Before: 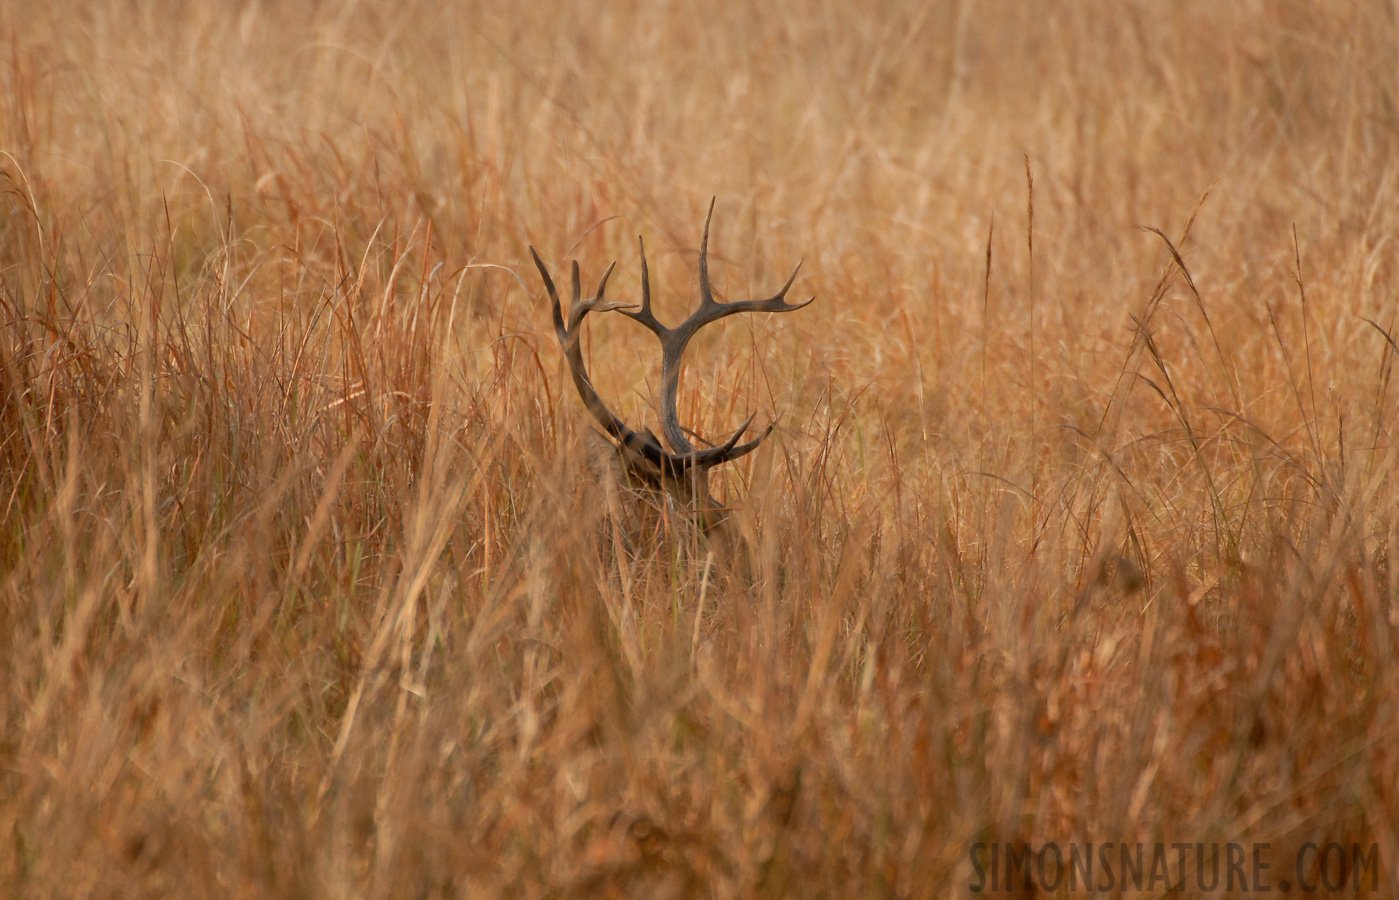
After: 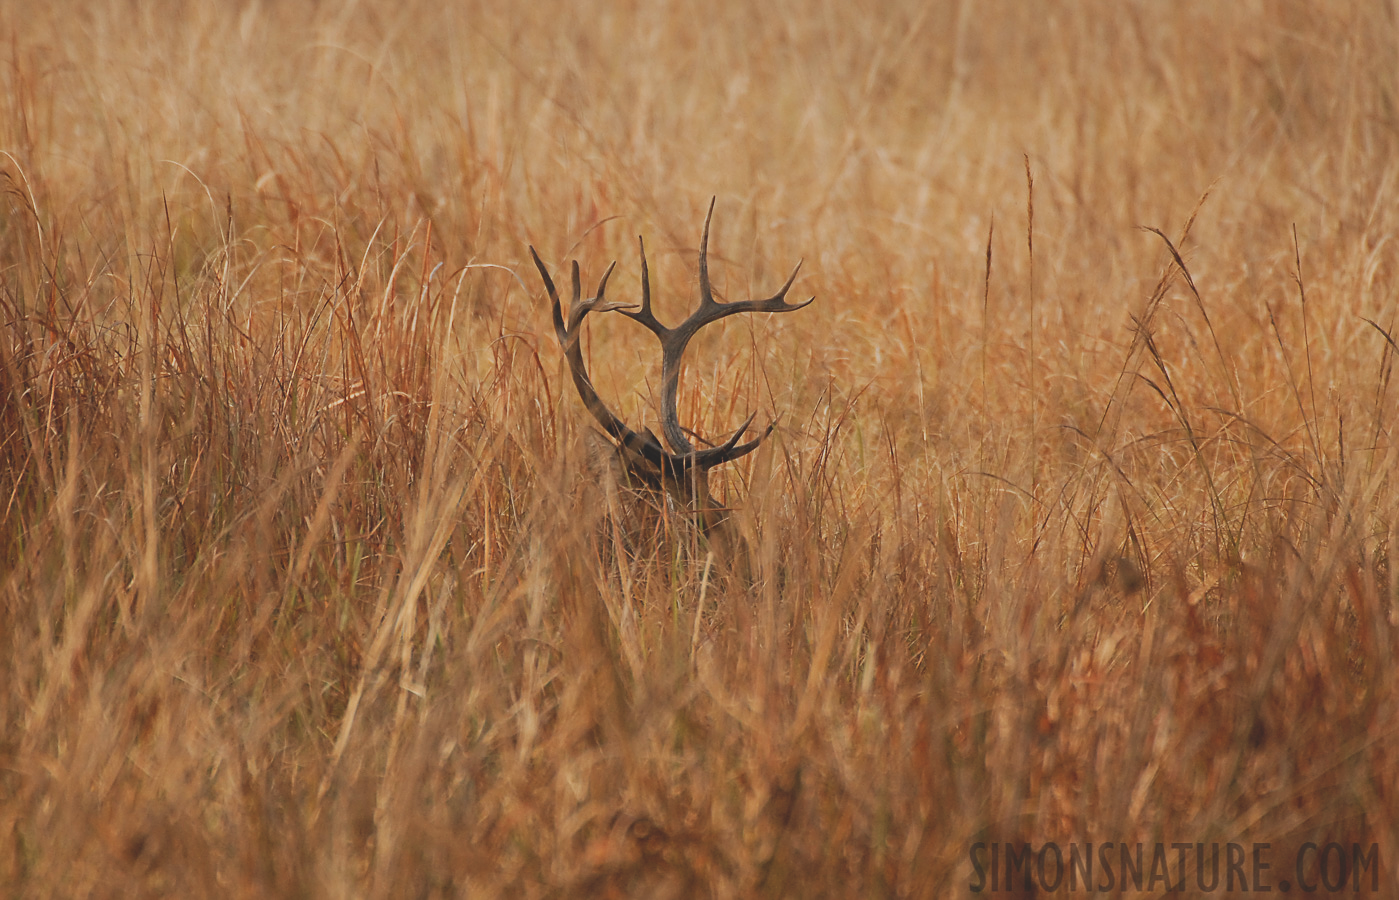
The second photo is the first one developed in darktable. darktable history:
sharpen: on, module defaults
tone curve: curves: ch0 [(0, 0.148) (0.191, 0.225) (0.712, 0.695) (0.864, 0.797) (1, 0.839)], preserve colors none
